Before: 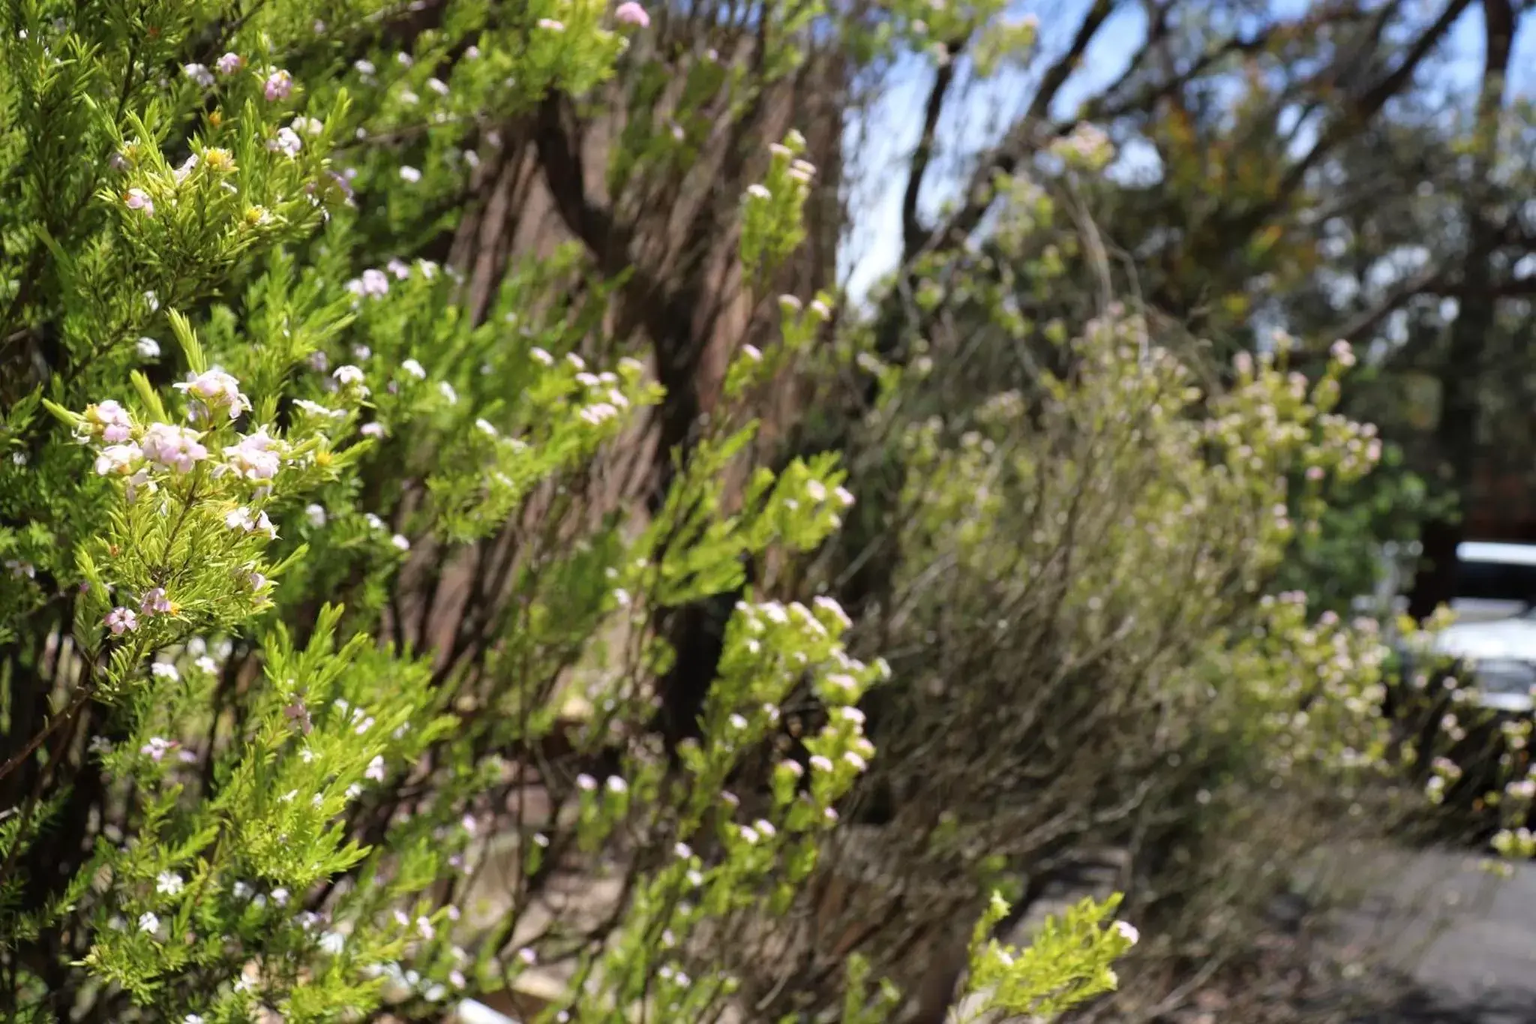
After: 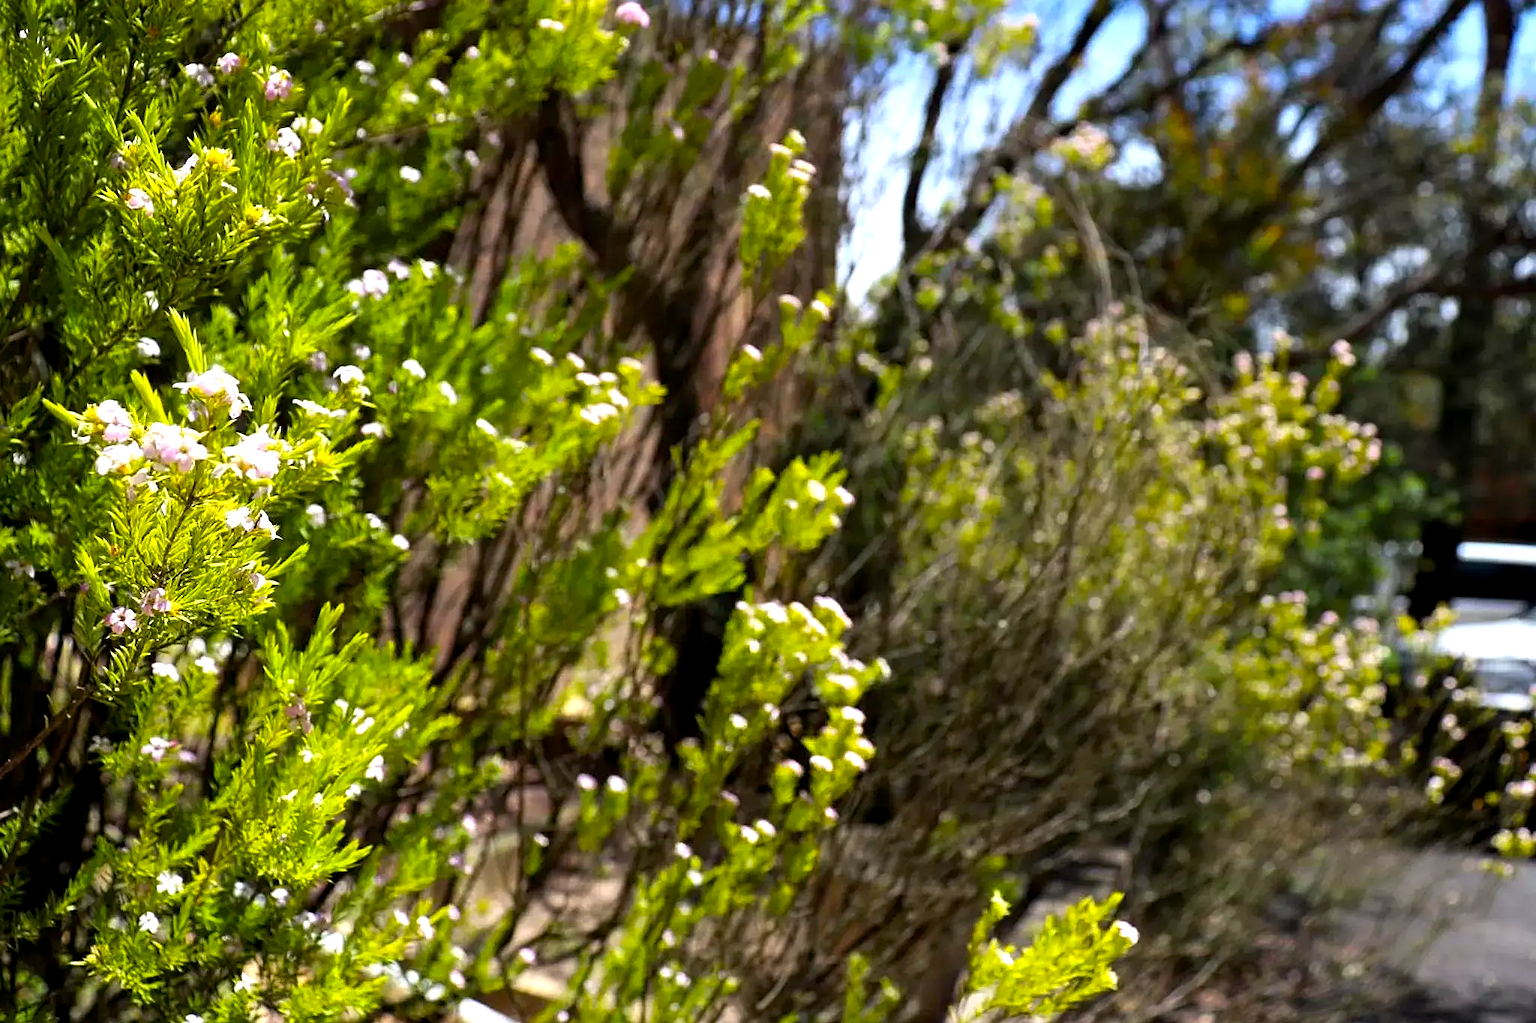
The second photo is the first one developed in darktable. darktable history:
sharpen: on, module defaults
color balance rgb: power › hue 214.64°, global offset › luminance -0.509%, linear chroma grading › global chroma 15.386%, perceptual saturation grading › global saturation 19.869%, perceptual brilliance grading › highlights 15.723%, perceptual brilliance grading › shadows -14.566%
